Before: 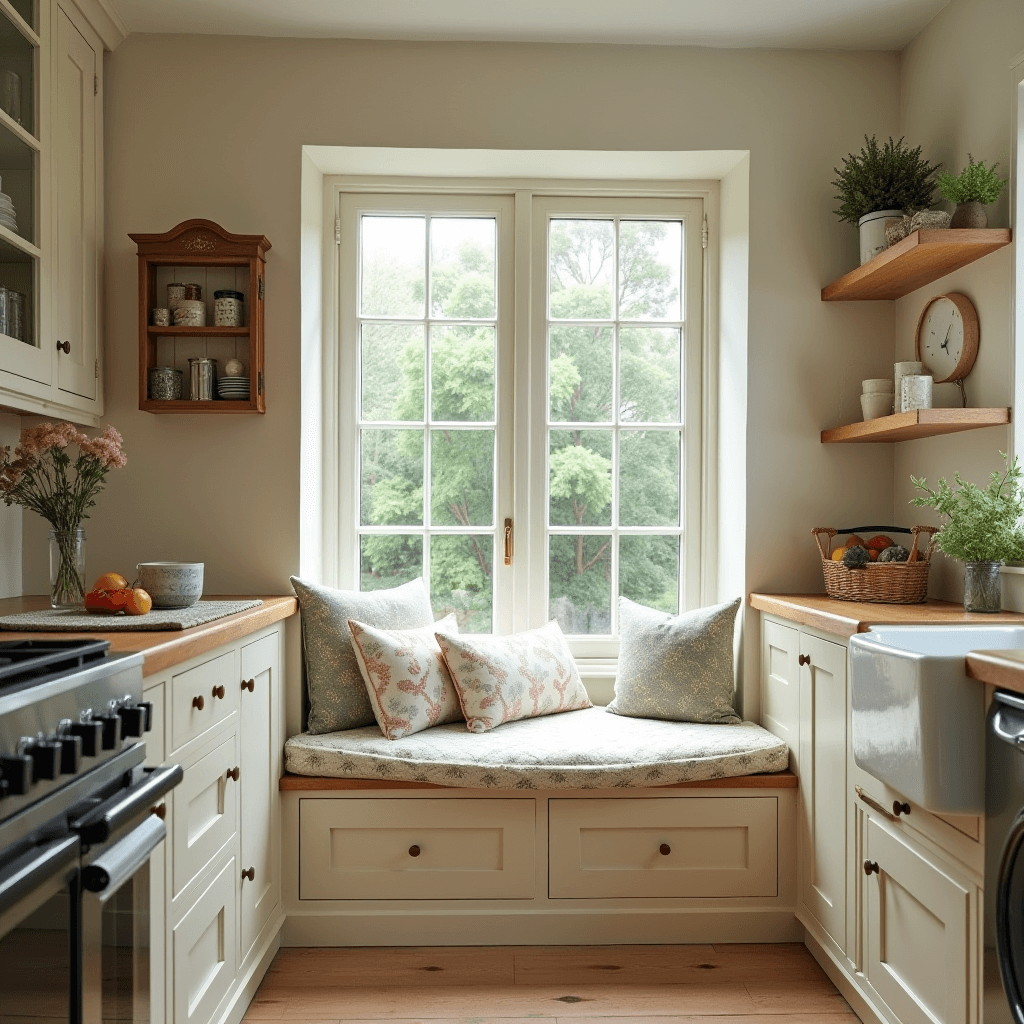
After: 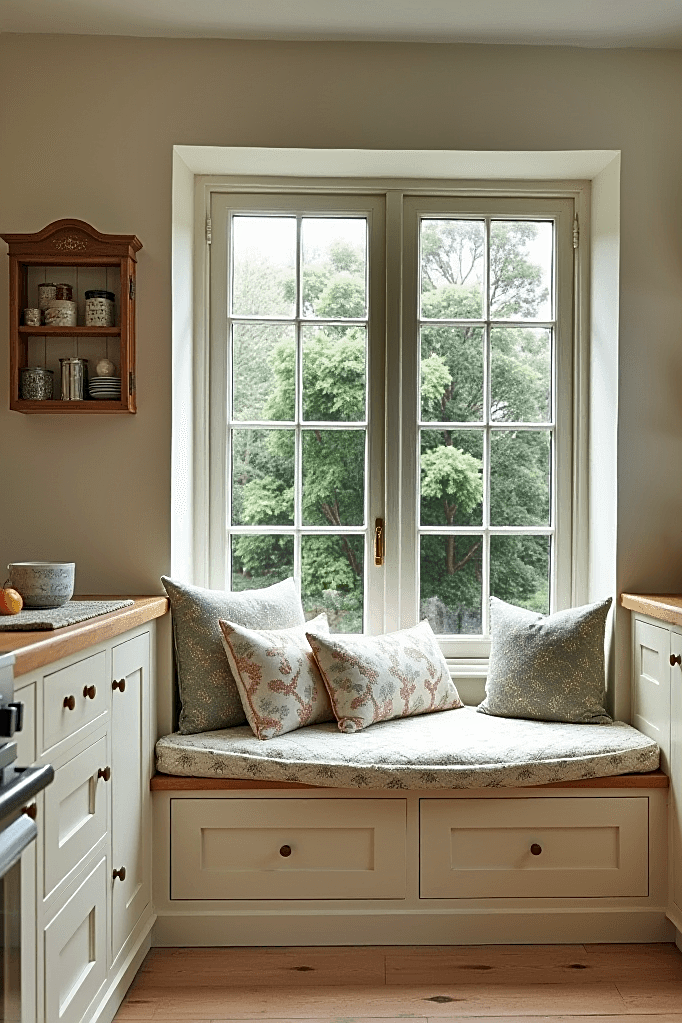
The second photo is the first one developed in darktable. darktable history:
crop and rotate: left 12.673%, right 20.66%
sharpen: on, module defaults
shadows and highlights: shadows 20.91, highlights -82.73, soften with gaussian
